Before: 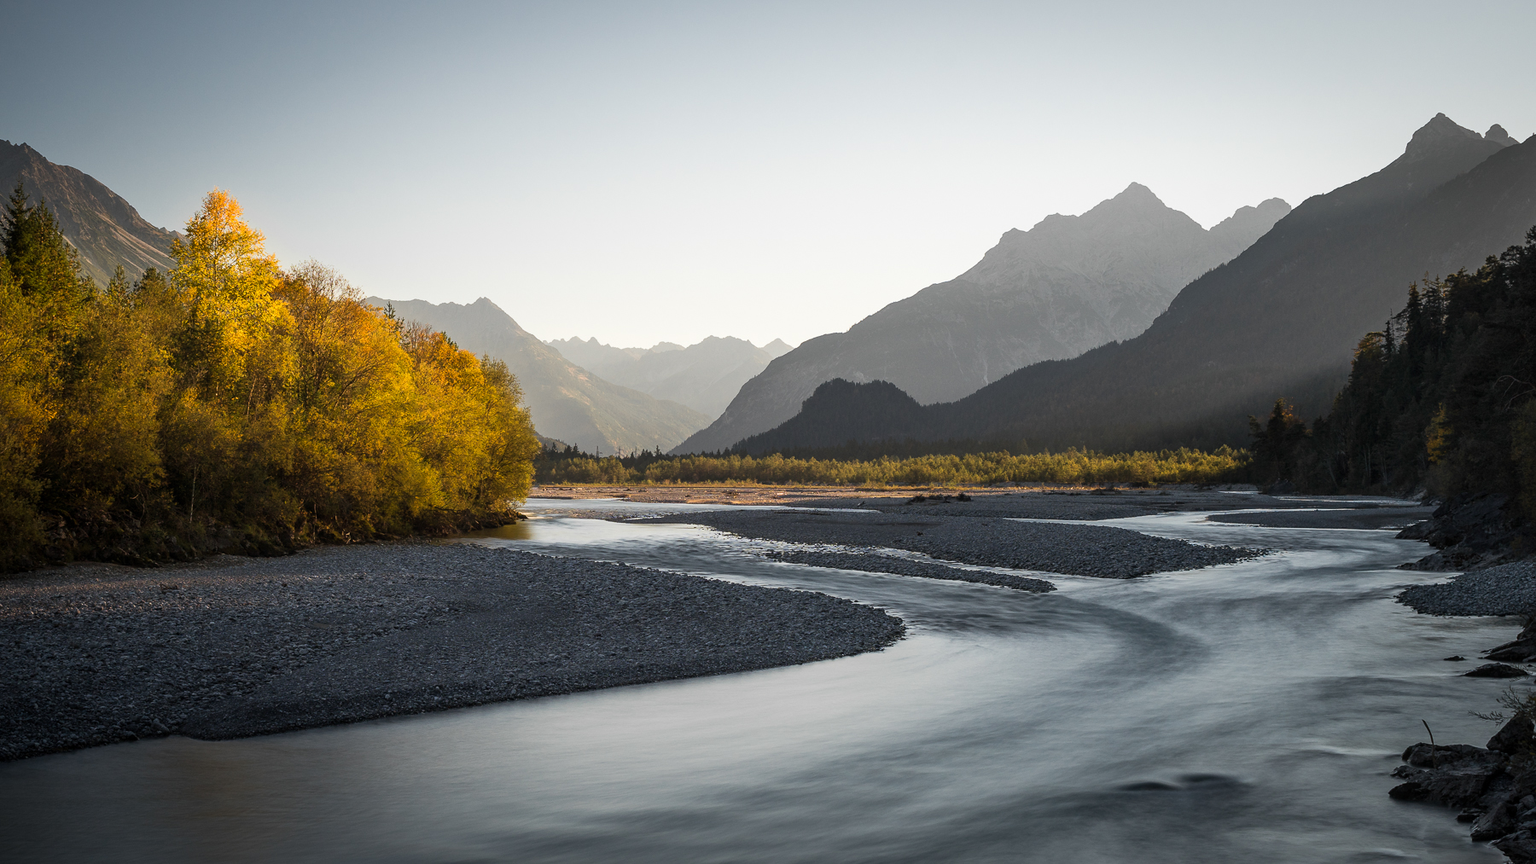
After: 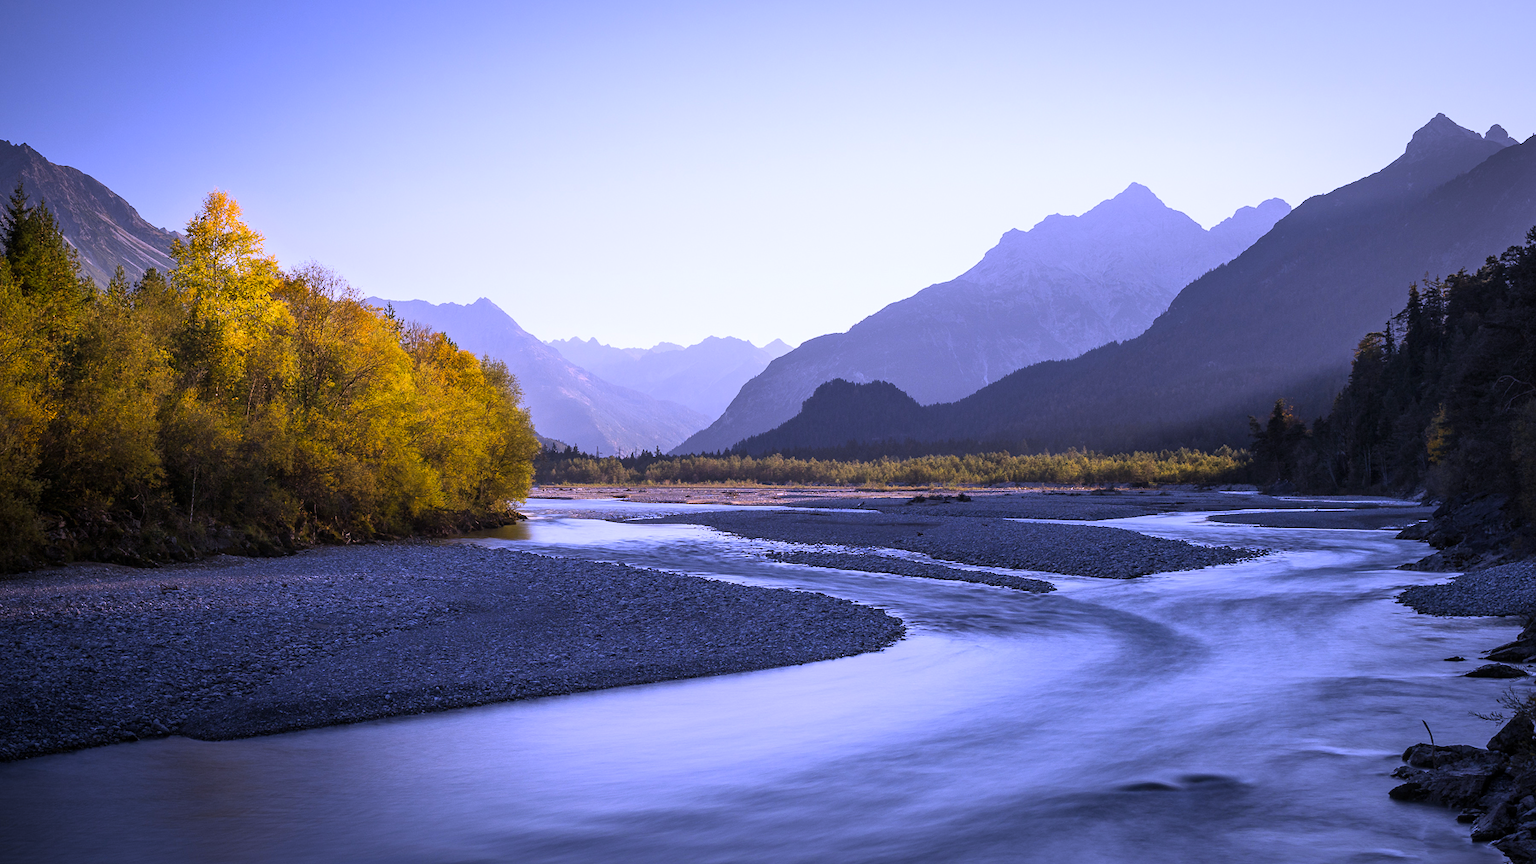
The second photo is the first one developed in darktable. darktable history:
white balance: red 0.98, blue 1.61
